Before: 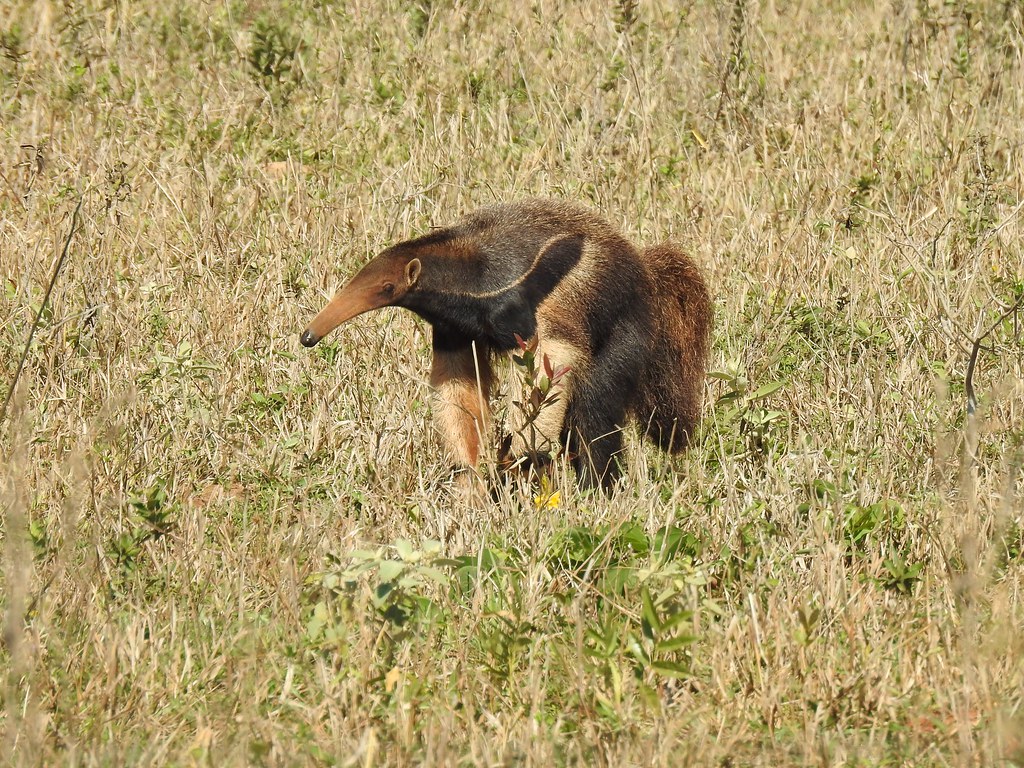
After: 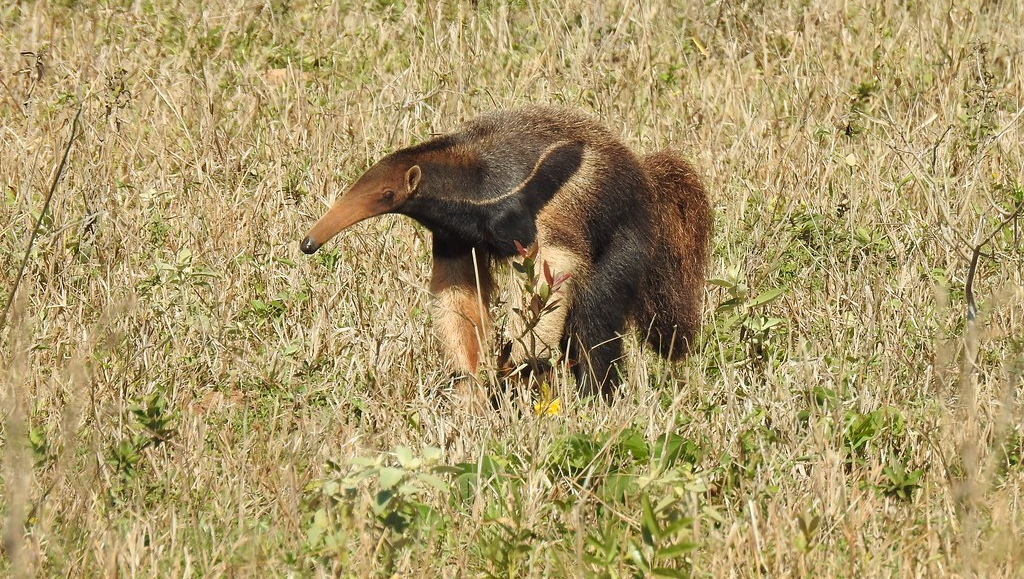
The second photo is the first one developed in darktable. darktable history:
crop and rotate: top 12.159%, bottom 12.439%
